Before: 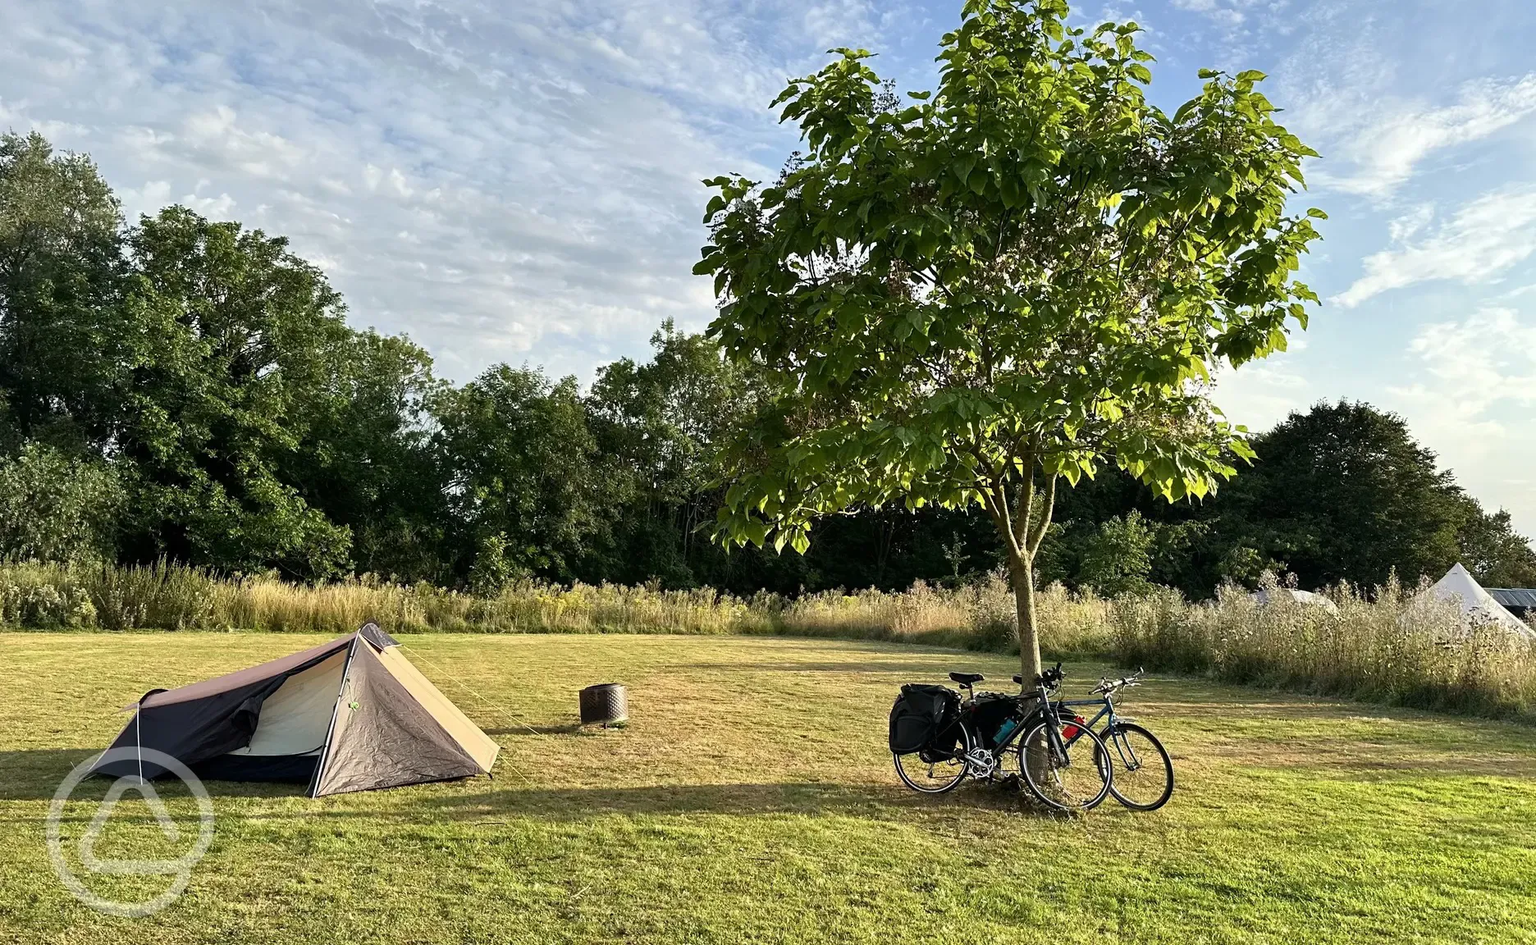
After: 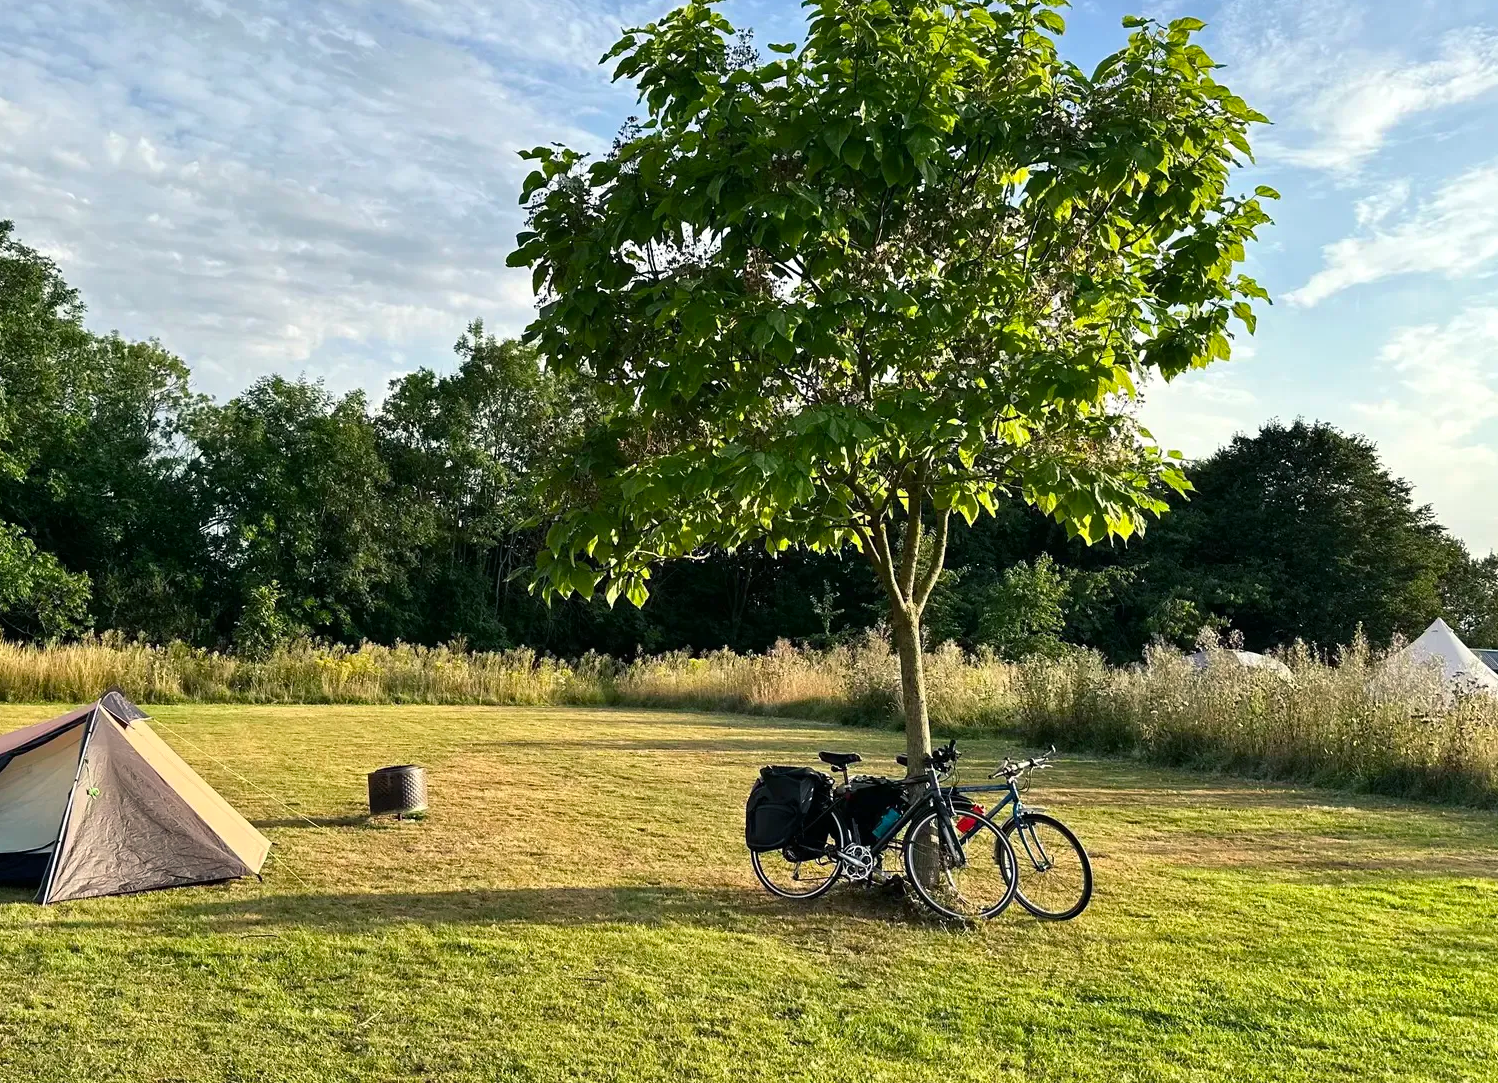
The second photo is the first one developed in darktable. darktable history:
crop and rotate: left 18.096%, top 5.909%, right 1.842%
color balance rgb: shadows lift › chroma 4.247%, shadows lift › hue 252.12°, perceptual saturation grading › global saturation 0.826%, global vibrance 4.831%, contrast 2.654%
